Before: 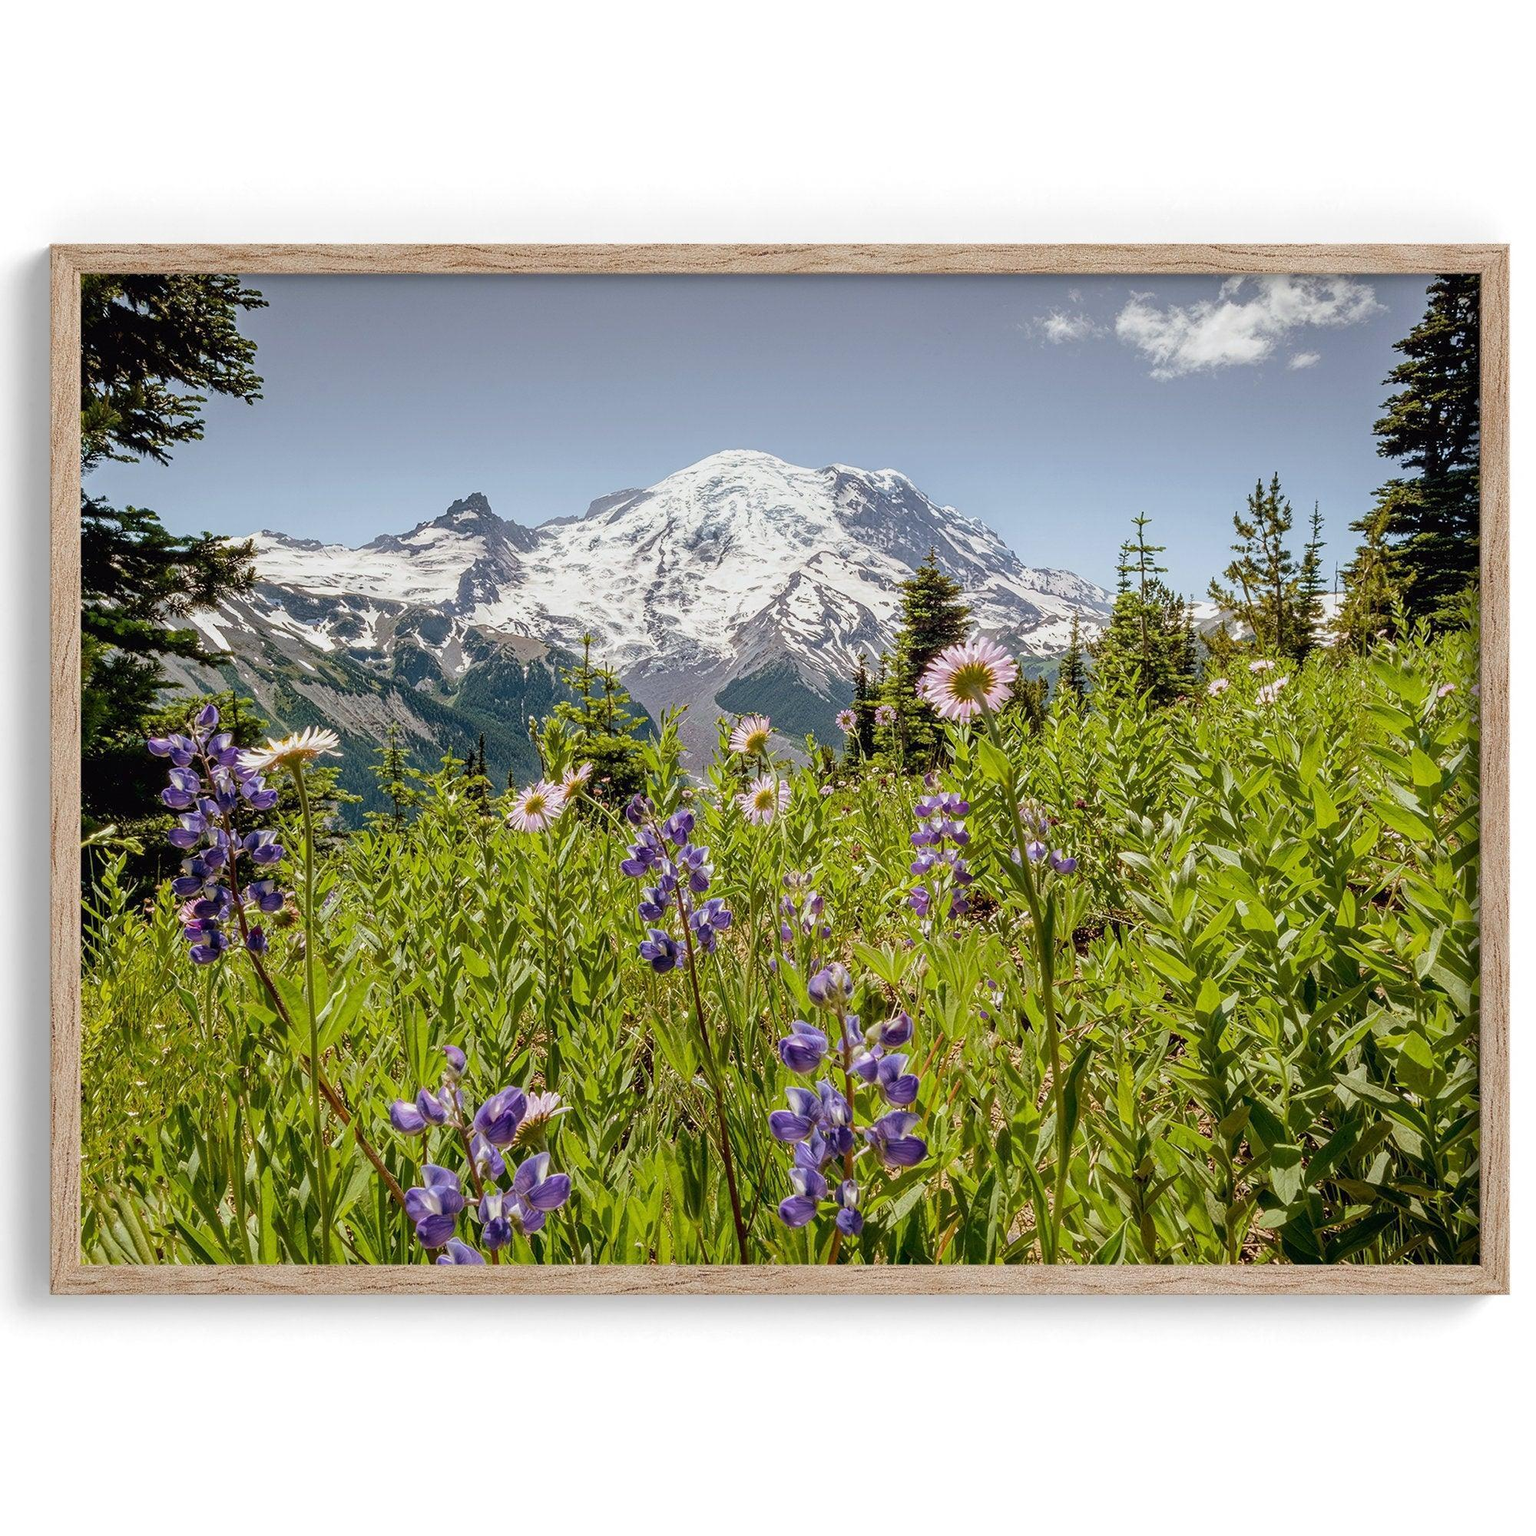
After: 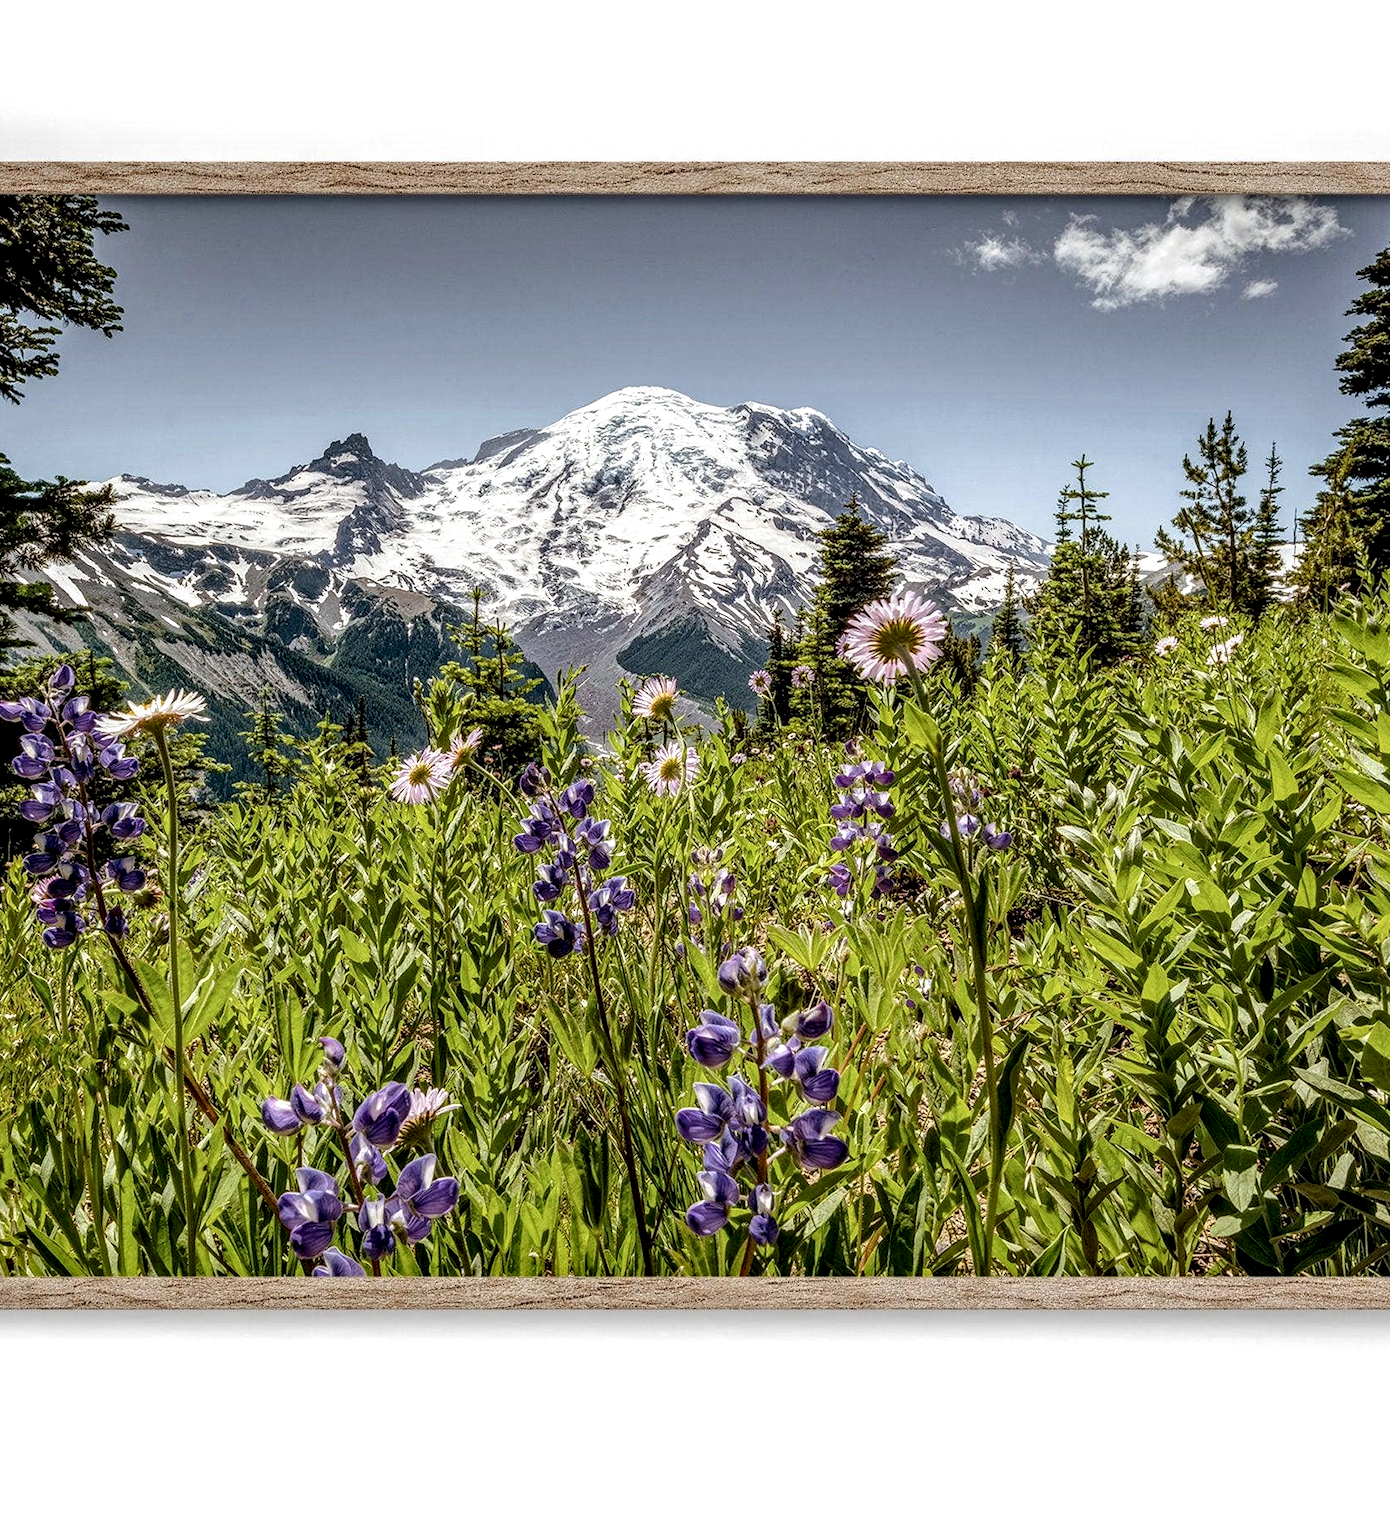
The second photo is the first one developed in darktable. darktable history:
local contrast: highlights 19%, detail 186%
crop: left 9.807%, top 6.259%, right 7.334%, bottom 2.177%
contrast brightness saturation: saturation -0.05
